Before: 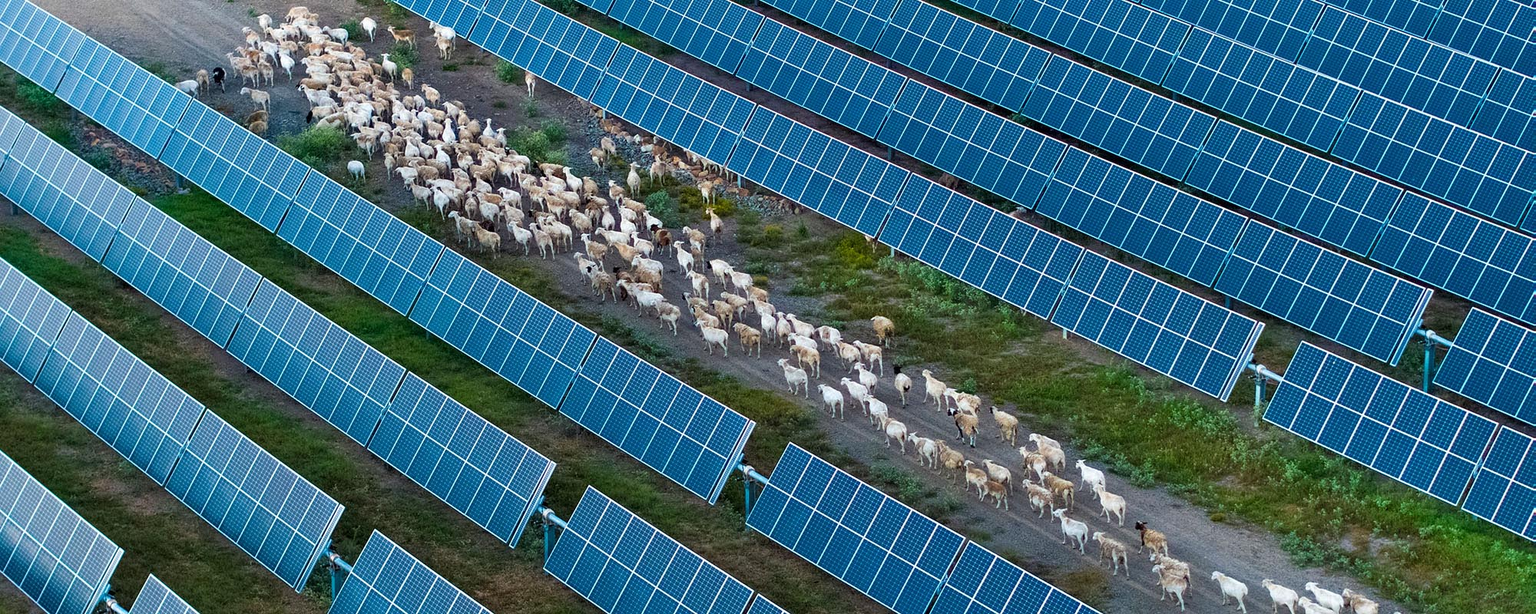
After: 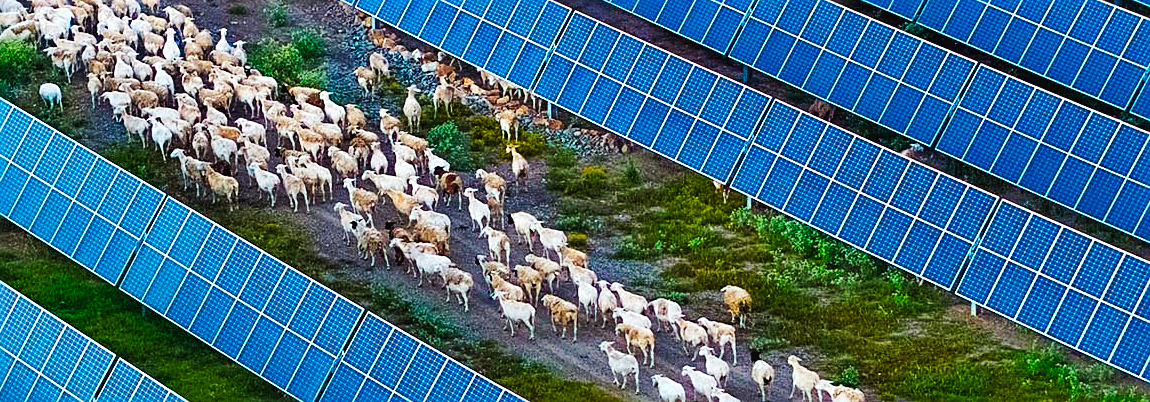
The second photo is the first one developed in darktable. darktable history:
color balance rgb: power › luminance -3.81%, power › chroma 0.562%, power › hue 38.25°, linear chroma grading › global chroma 14.78%, perceptual saturation grading › global saturation 0.694%, global vibrance 50.298%
sharpen: on, module defaults
tone curve: curves: ch0 [(0, 0.023) (0.103, 0.087) (0.295, 0.297) (0.445, 0.531) (0.553, 0.665) (0.735, 0.843) (0.994, 1)]; ch1 [(0, 0) (0.427, 0.346) (0.456, 0.426) (0.484, 0.494) (0.509, 0.505) (0.535, 0.56) (0.581, 0.632) (0.646, 0.715) (1, 1)]; ch2 [(0, 0) (0.369, 0.388) (0.449, 0.431) (0.501, 0.495) (0.533, 0.518) (0.572, 0.612) (0.677, 0.752) (1, 1)], preserve colors none
crop: left 20.672%, top 15.861%, right 21.81%, bottom 33.788%
